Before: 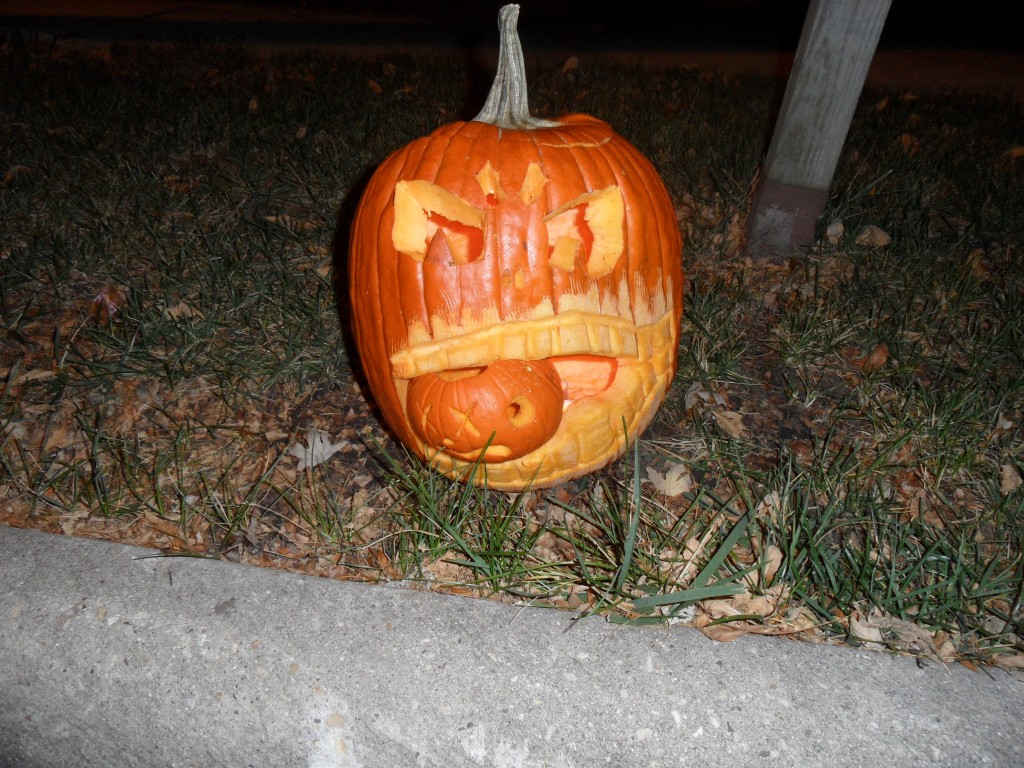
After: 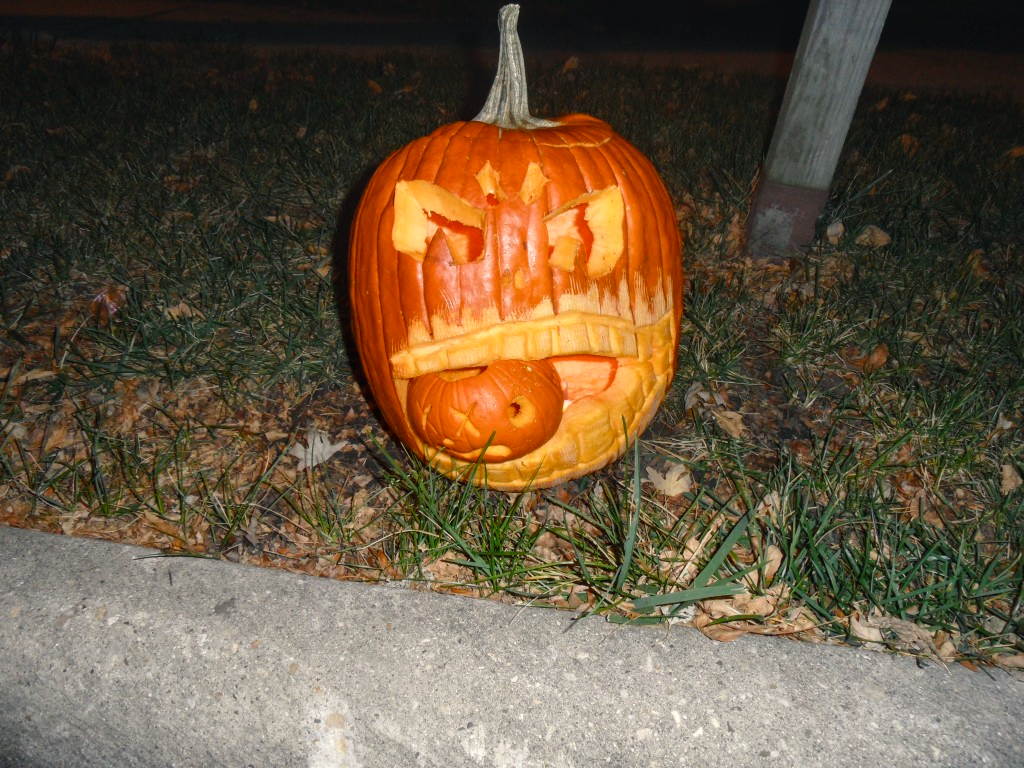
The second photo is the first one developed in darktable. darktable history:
color balance rgb: shadows lift › chroma 2%, shadows lift › hue 219.6°, power › hue 313.2°, highlights gain › chroma 3%, highlights gain › hue 75.6°, global offset › luminance 0.5%, perceptual saturation grading › global saturation 15.33%, perceptual saturation grading › highlights -19.33%, perceptual saturation grading › shadows 20%, global vibrance 20%
local contrast: on, module defaults
